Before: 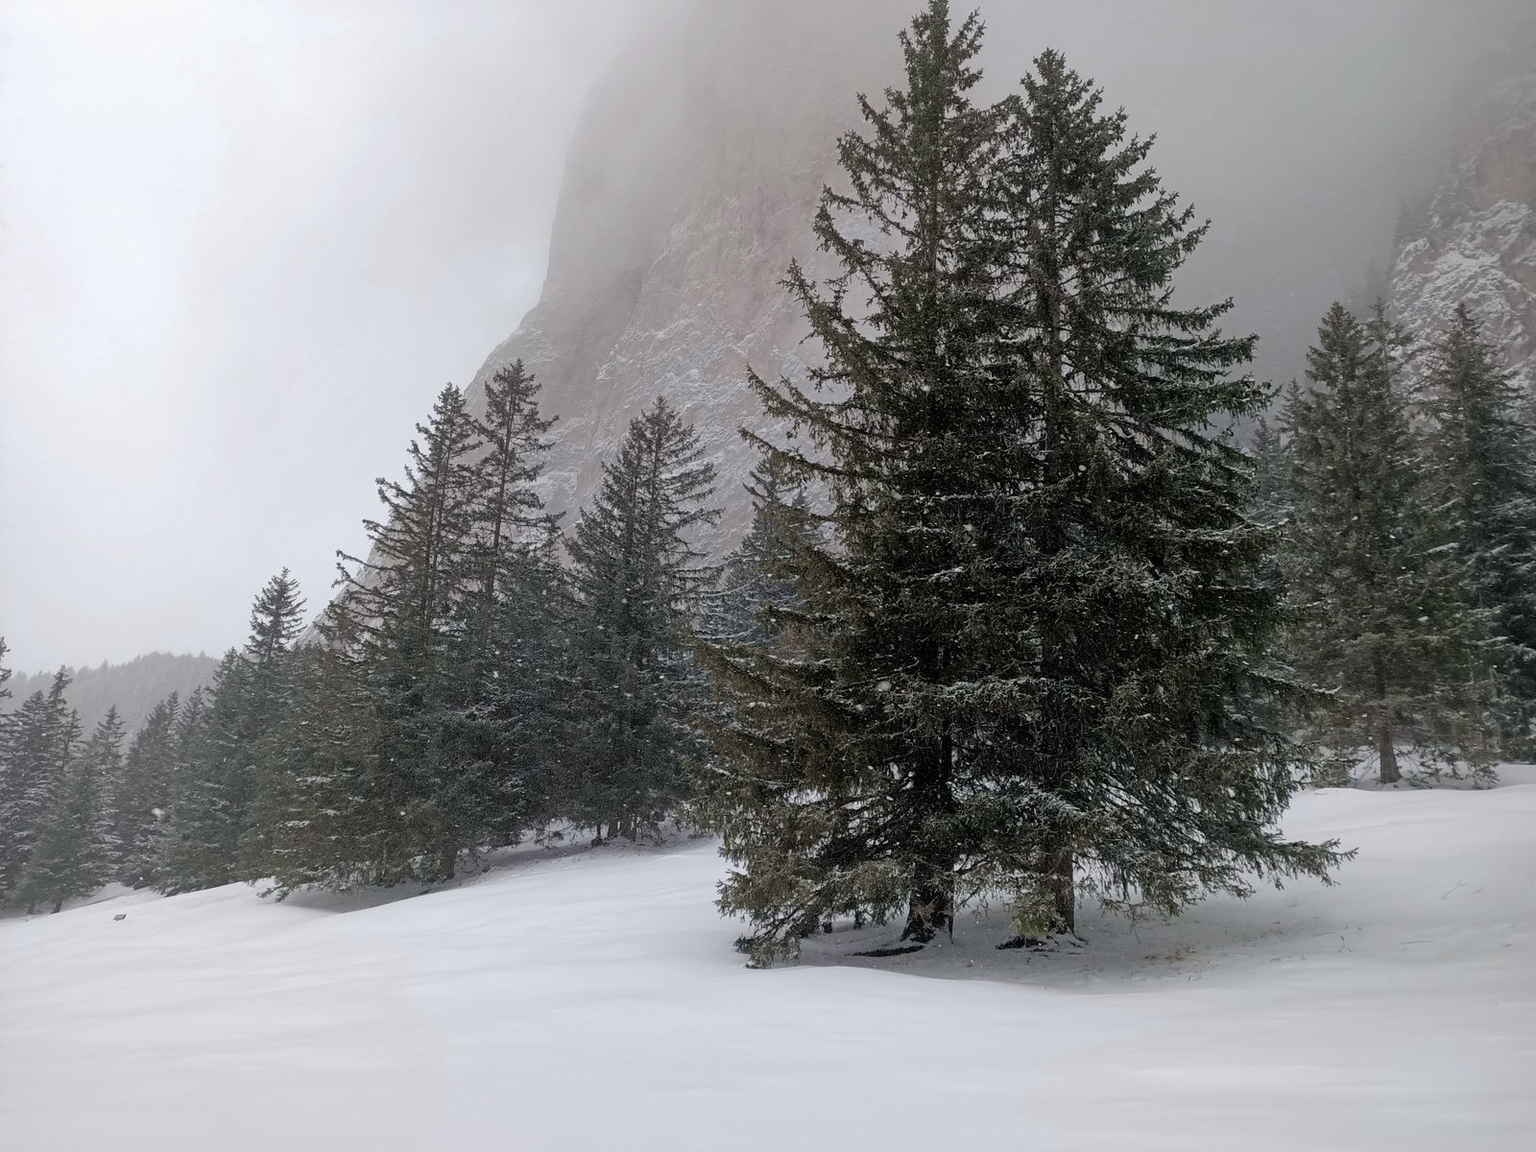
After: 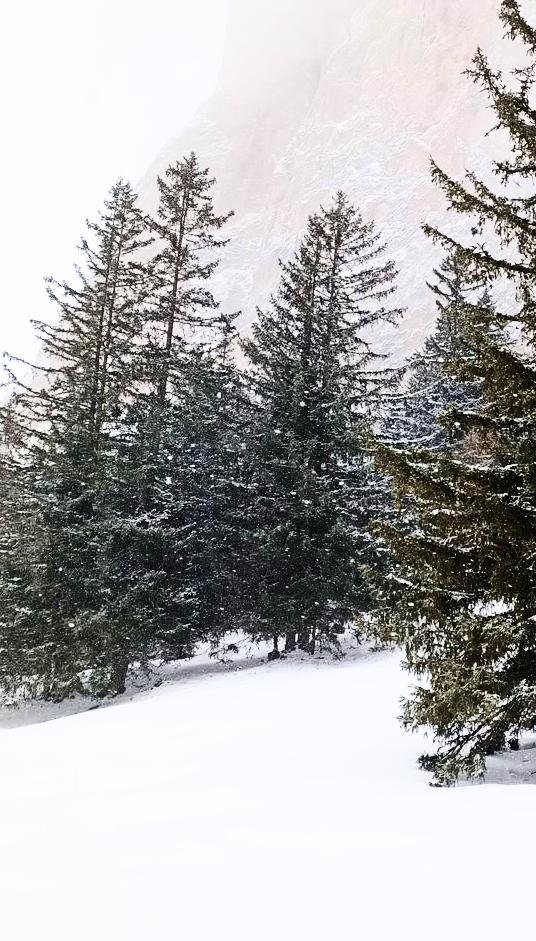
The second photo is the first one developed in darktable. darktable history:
crop and rotate: left 21.77%, top 18.528%, right 44.676%, bottom 2.997%
contrast brightness saturation: contrast 0.4, brightness 0.1, saturation 0.21
base curve: curves: ch0 [(0, 0) (0.028, 0.03) (0.121, 0.232) (0.46, 0.748) (0.859, 0.968) (1, 1)], preserve colors none
